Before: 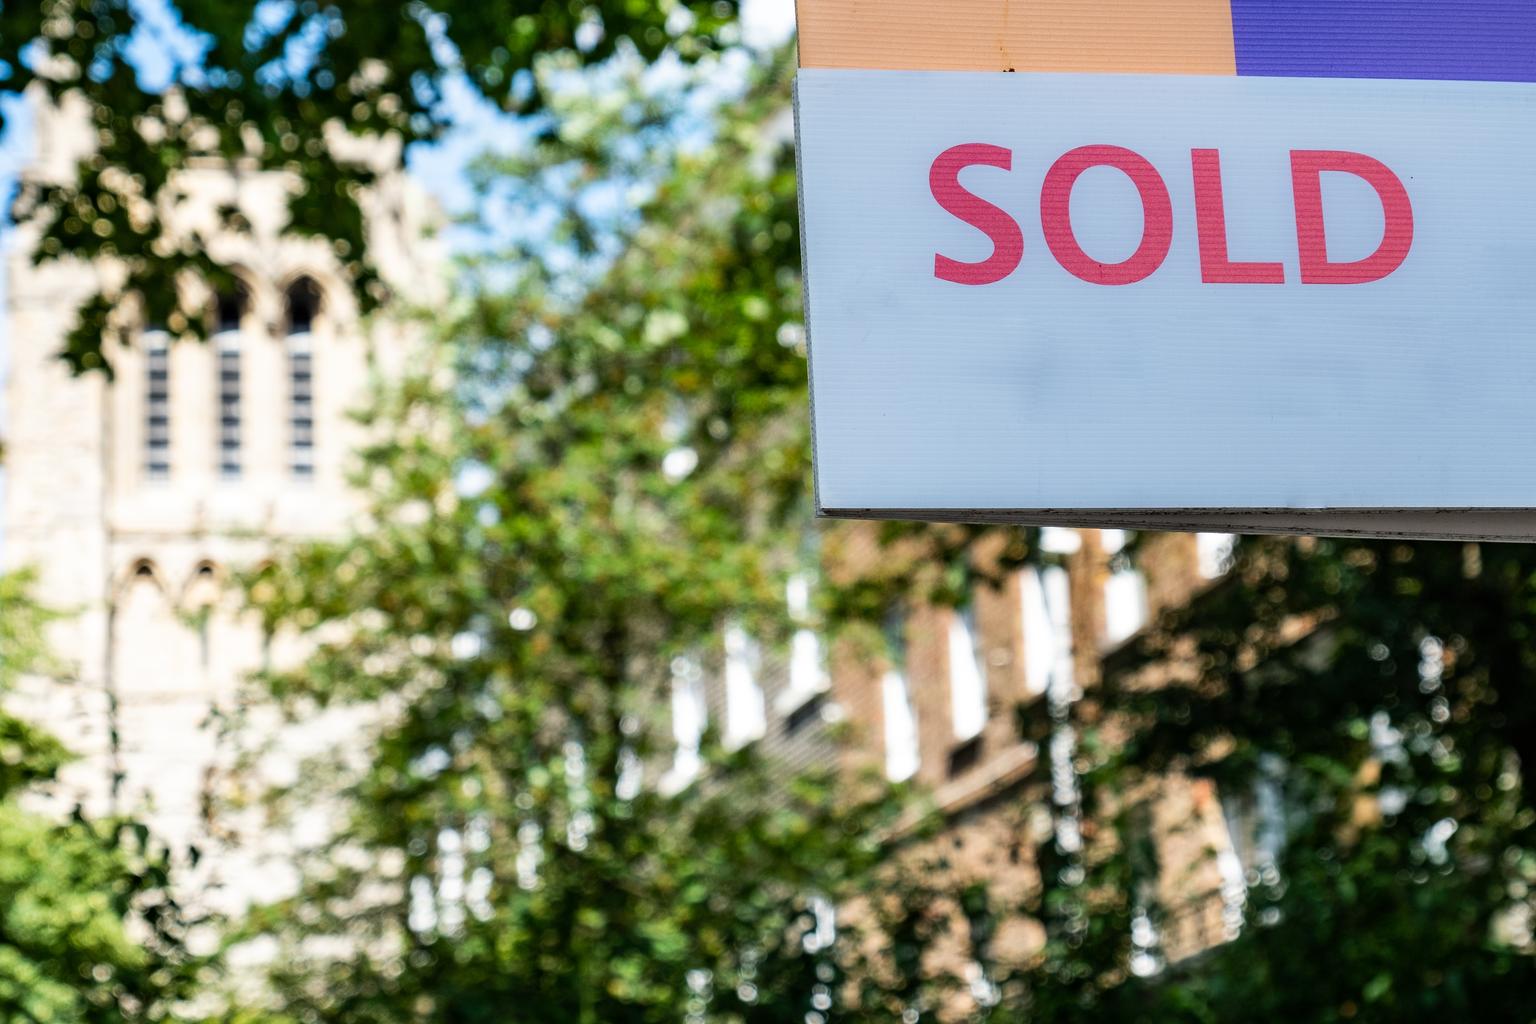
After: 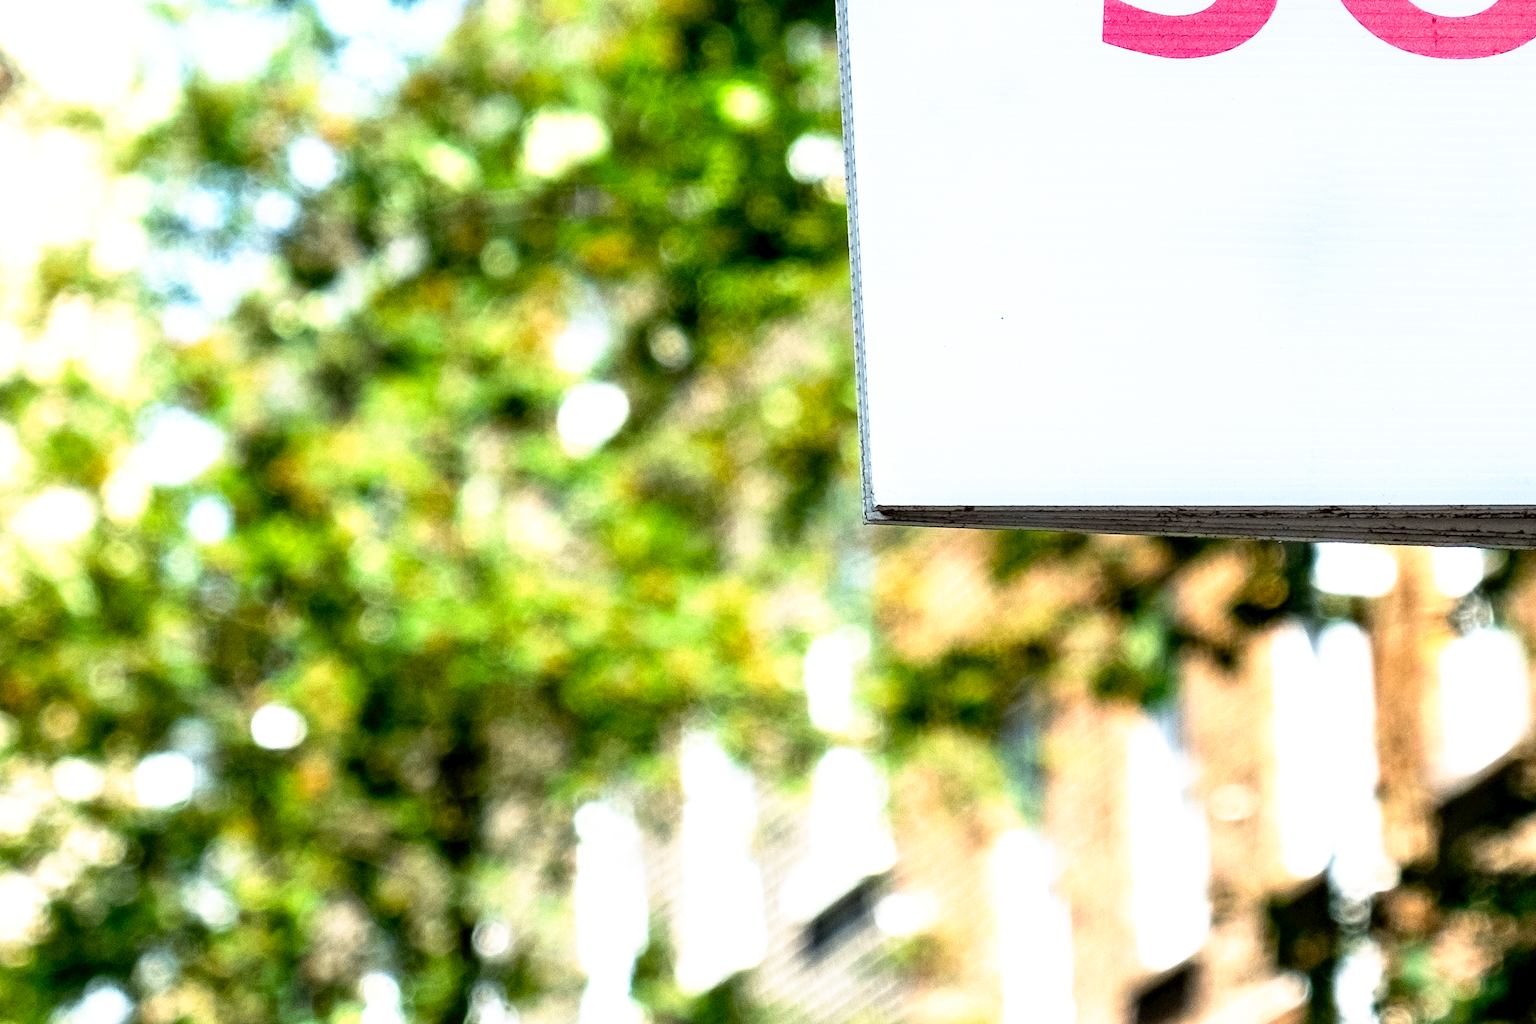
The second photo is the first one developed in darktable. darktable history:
exposure: black level correction 0.007, exposure 0.159 EV, compensate highlight preservation false
crop: left 25%, top 25%, right 25%, bottom 25%
tone curve: curves: ch0 [(0, 0) (0.003, 0.028) (0.011, 0.028) (0.025, 0.026) (0.044, 0.036) (0.069, 0.06) (0.1, 0.101) (0.136, 0.15) (0.177, 0.203) (0.224, 0.271) (0.277, 0.345) (0.335, 0.422) (0.399, 0.515) (0.468, 0.611) (0.543, 0.716) (0.623, 0.826) (0.709, 0.942) (0.801, 0.992) (0.898, 1) (1, 1)], preserve colors none
